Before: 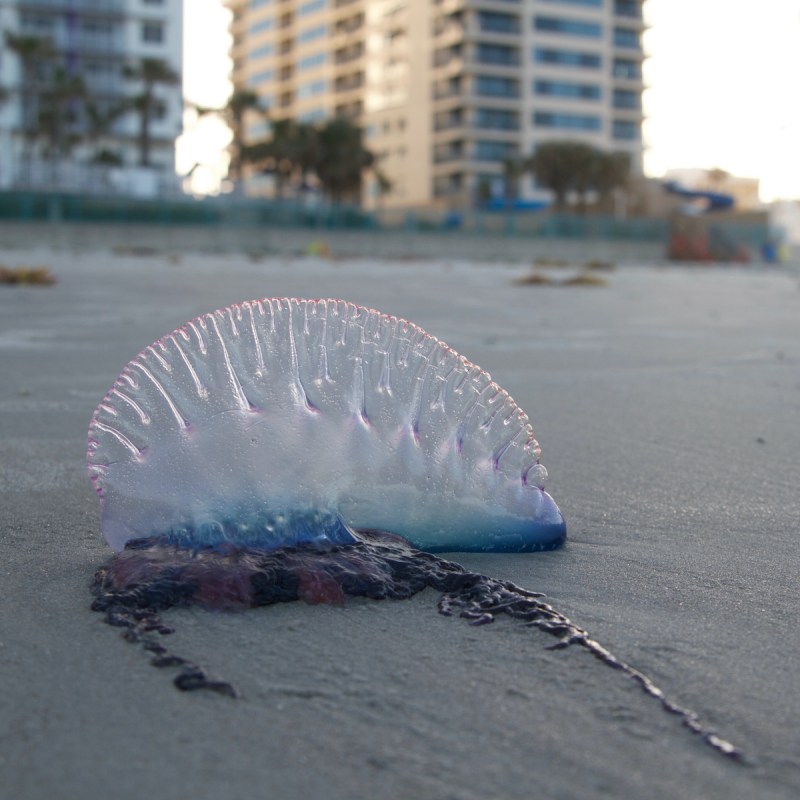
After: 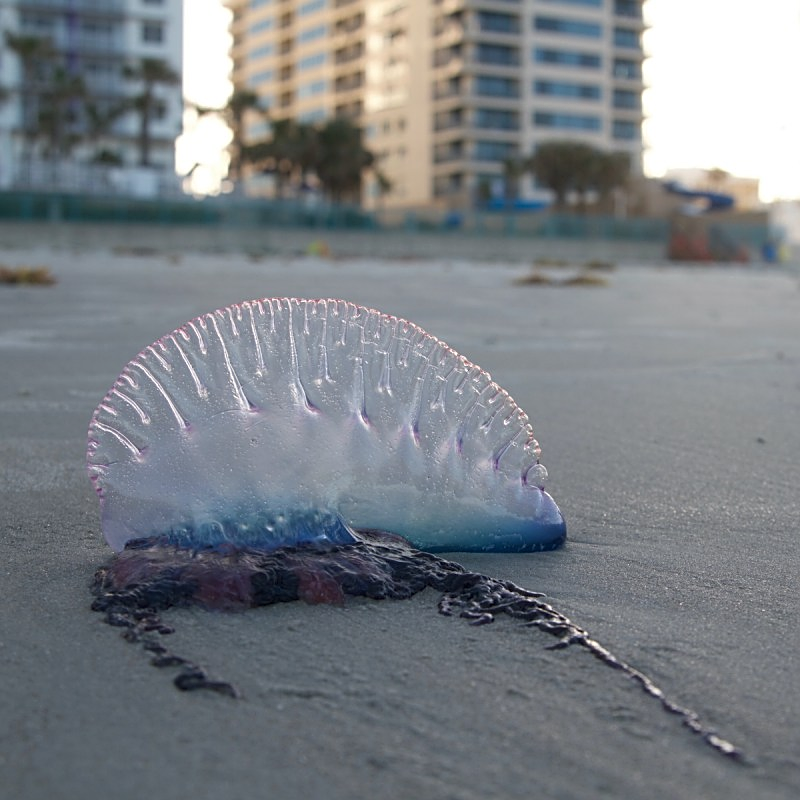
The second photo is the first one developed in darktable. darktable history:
base curve: curves: ch0 [(0, 0) (0.472, 0.455) (1, 1)], preserve colors none
sharpen: on, module defaults
